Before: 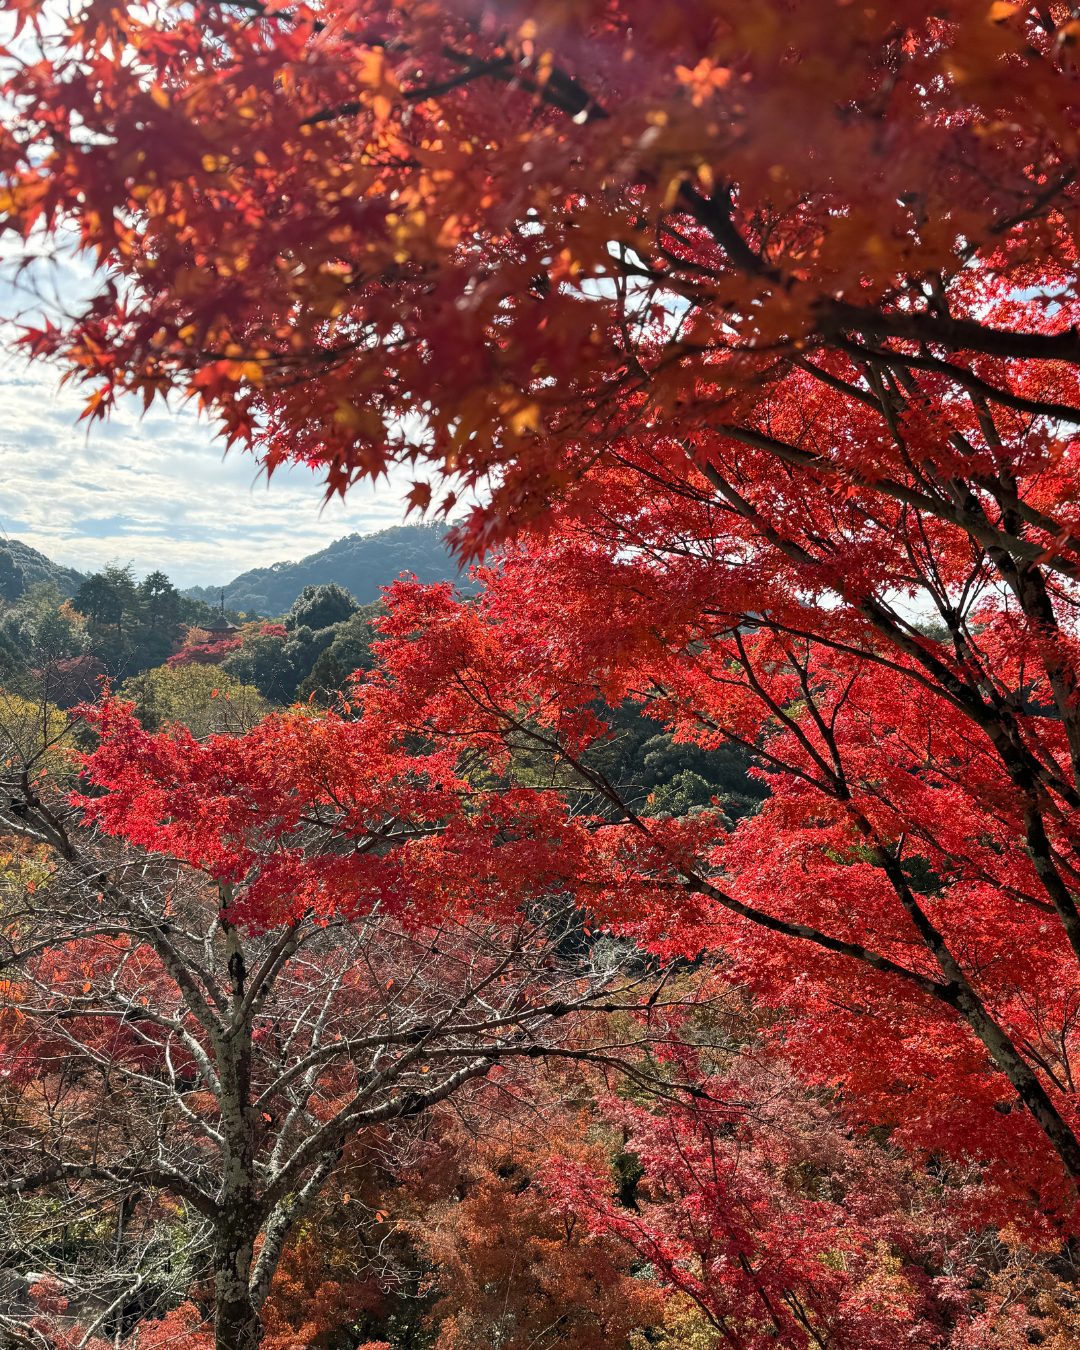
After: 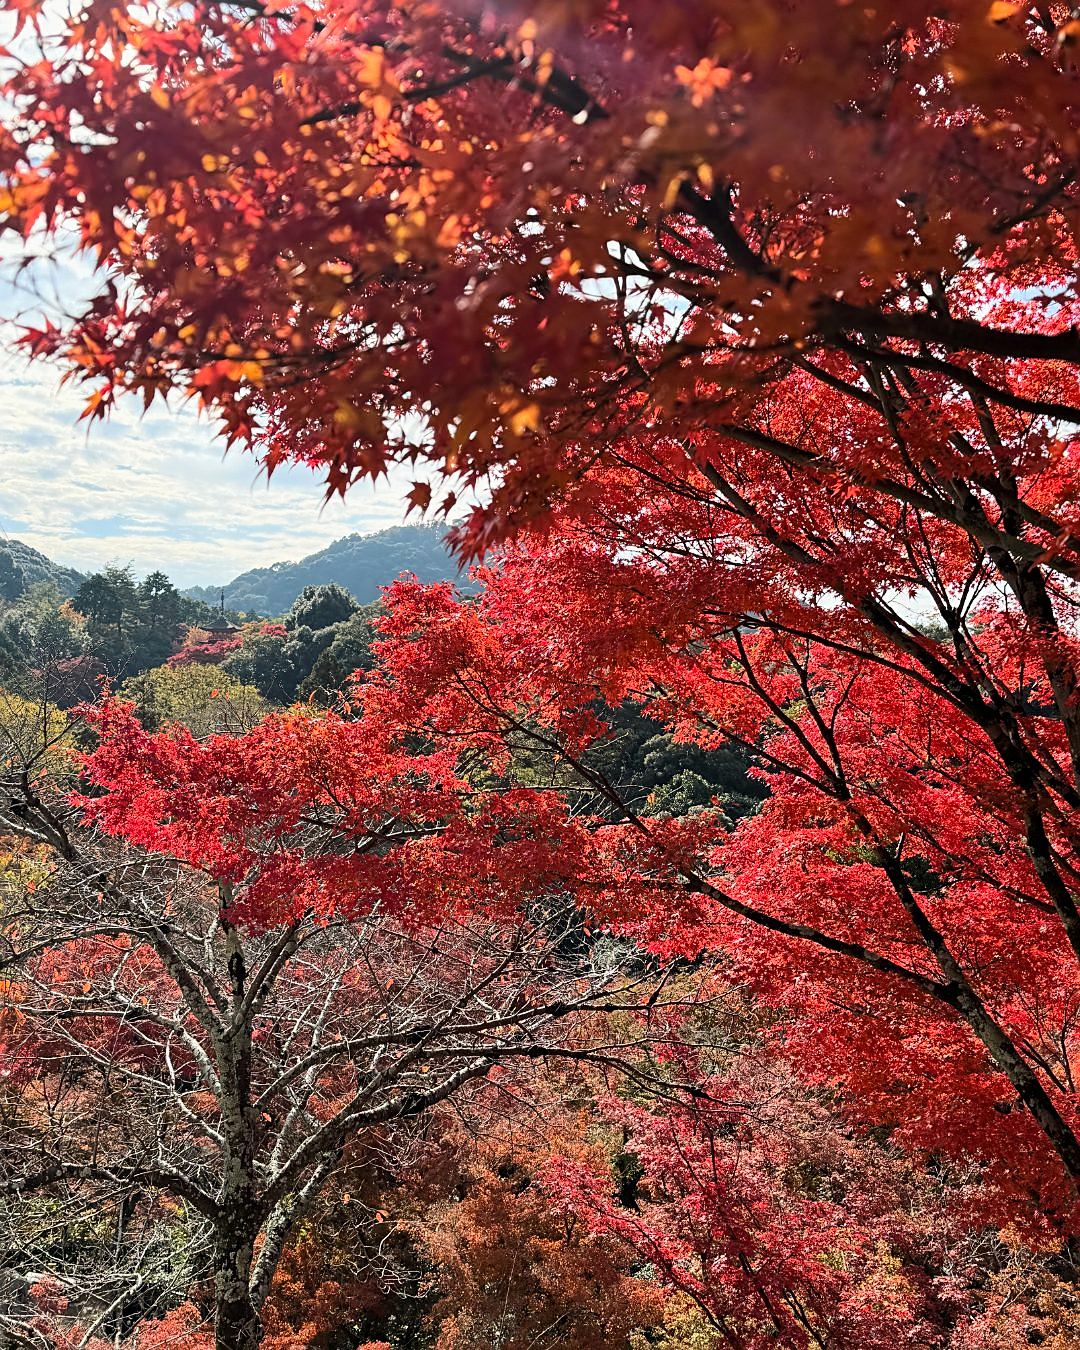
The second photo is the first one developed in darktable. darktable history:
tone curve: curves: ch0 [(0, 0) (0.071, 0.047) (0.266, 0.26) (0.483, 0.554) (0.753, 0.811) (1, 0.983)]; ch1 [(0, 0) (0.346, 0.307) (0.408, 0.387) (0.463, 0.465) (0.482, 0.493) (0.502, 0.499) (0.517, 0.502) (0.55, 0.548) (0.597, 0.61) (0.651, 0.698) (1, 1)]; ch2 [(0, 0) (0.346, 0.34) (0.434, 0.46) (0.485, 0.494) (0.5, 0.498) (0.517, 0.506) (0.526, 0.545) (0.583, 0.61) (0.625, 0.659) (1, 1)], color space Lab, linked channels, preserve colors none
sharpen: on, module defaults
